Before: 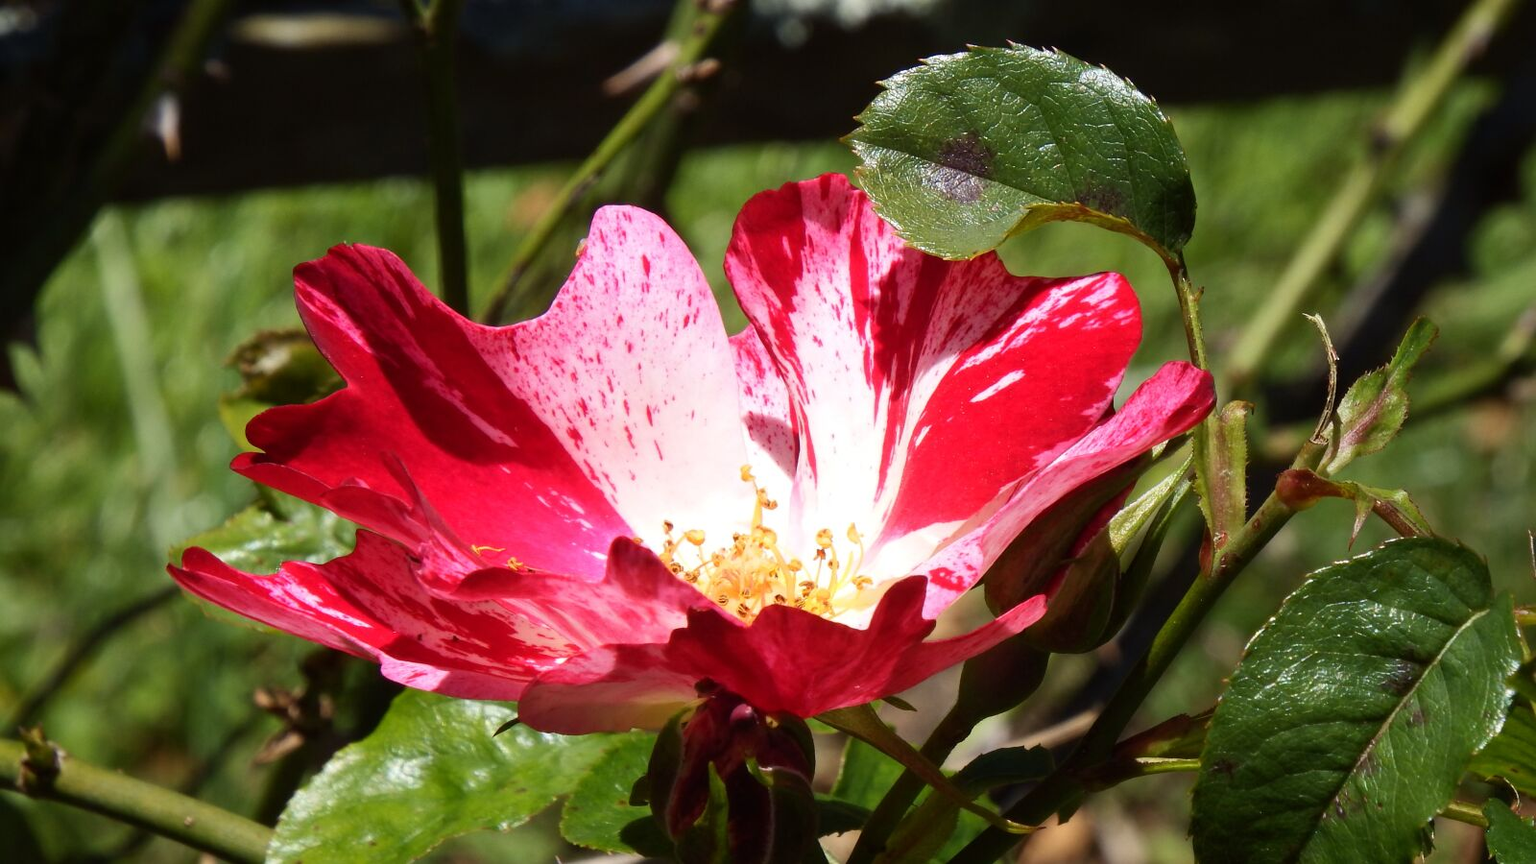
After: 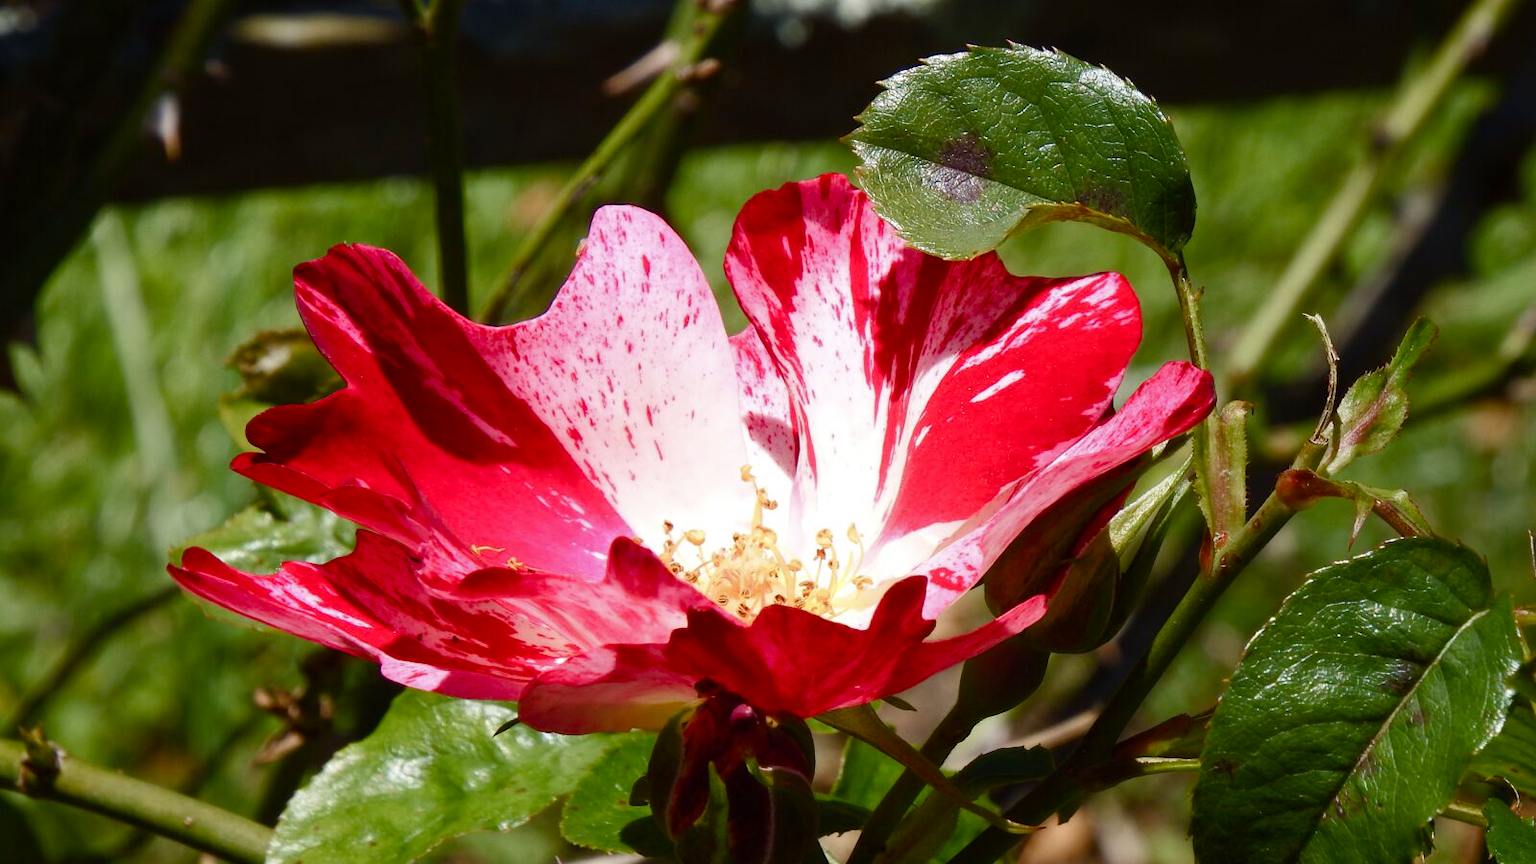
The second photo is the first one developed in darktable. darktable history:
color balance rgb: perceptual saturation grading › global saturation 20%, perceptual saturation grading › highlights -50.053%, perceptual saturation grading › shadows 30.414%
